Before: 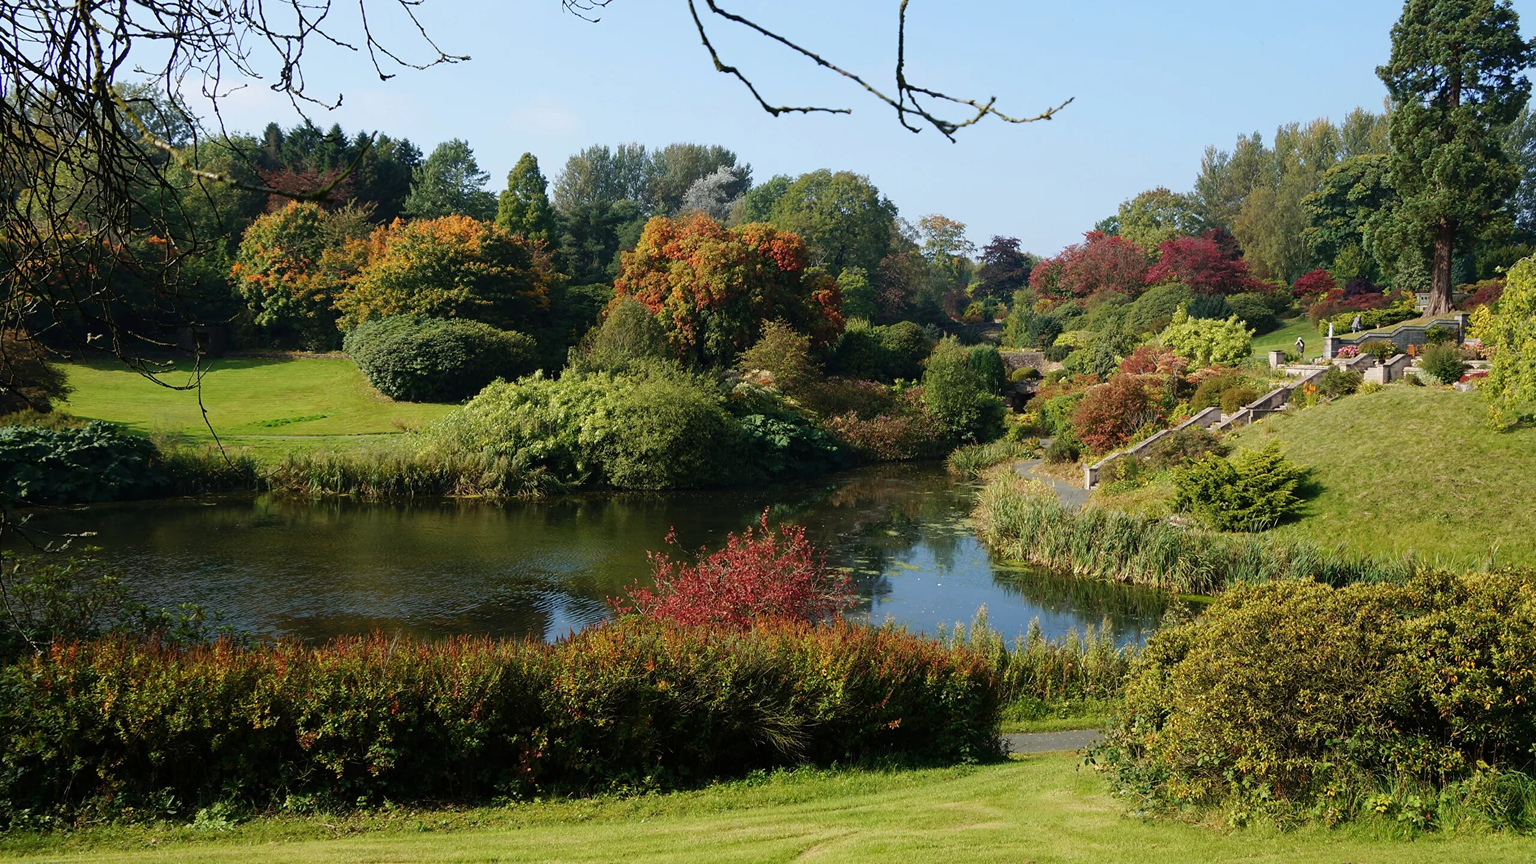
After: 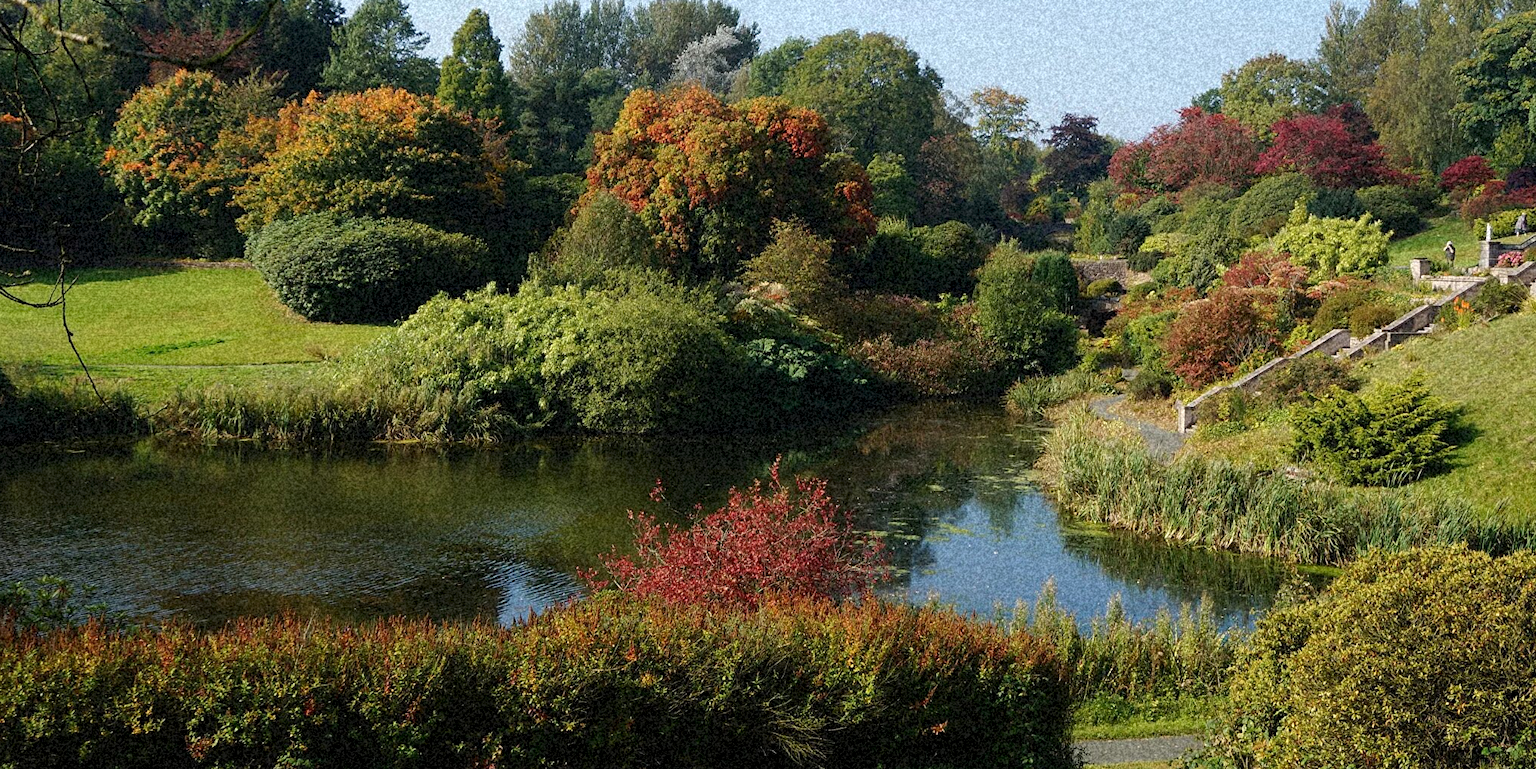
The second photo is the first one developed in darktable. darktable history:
grain: coarseness 46.9 ISO, strength 50.21%, mid-tones bias 0%
crop: left 9.712%, top 16.928%, right 10.845%, bottom 12.332%
